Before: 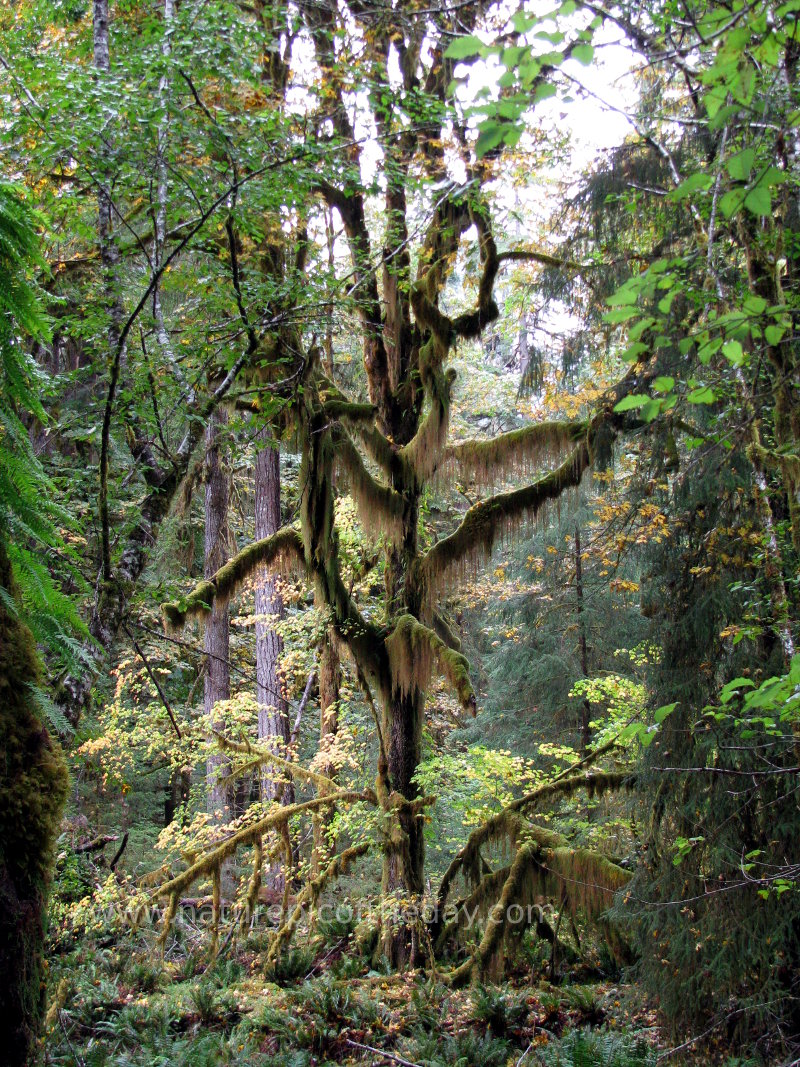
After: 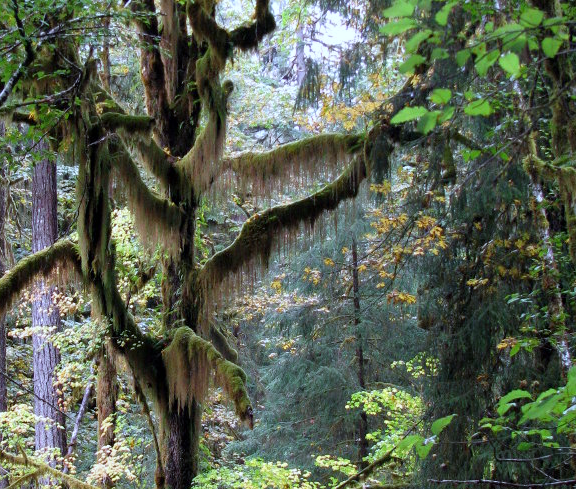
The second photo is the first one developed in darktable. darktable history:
white balance: red 0.931, blue 1.11
crop and rotate: left 27.938%, top 27.046%, bottom 27.046%
